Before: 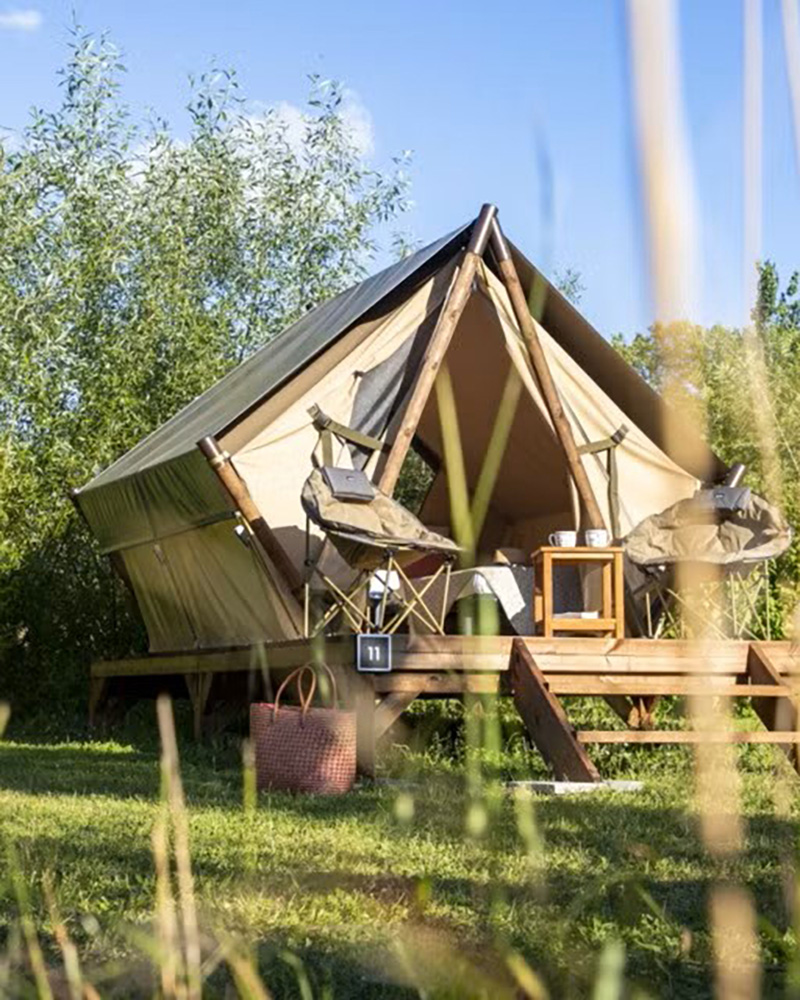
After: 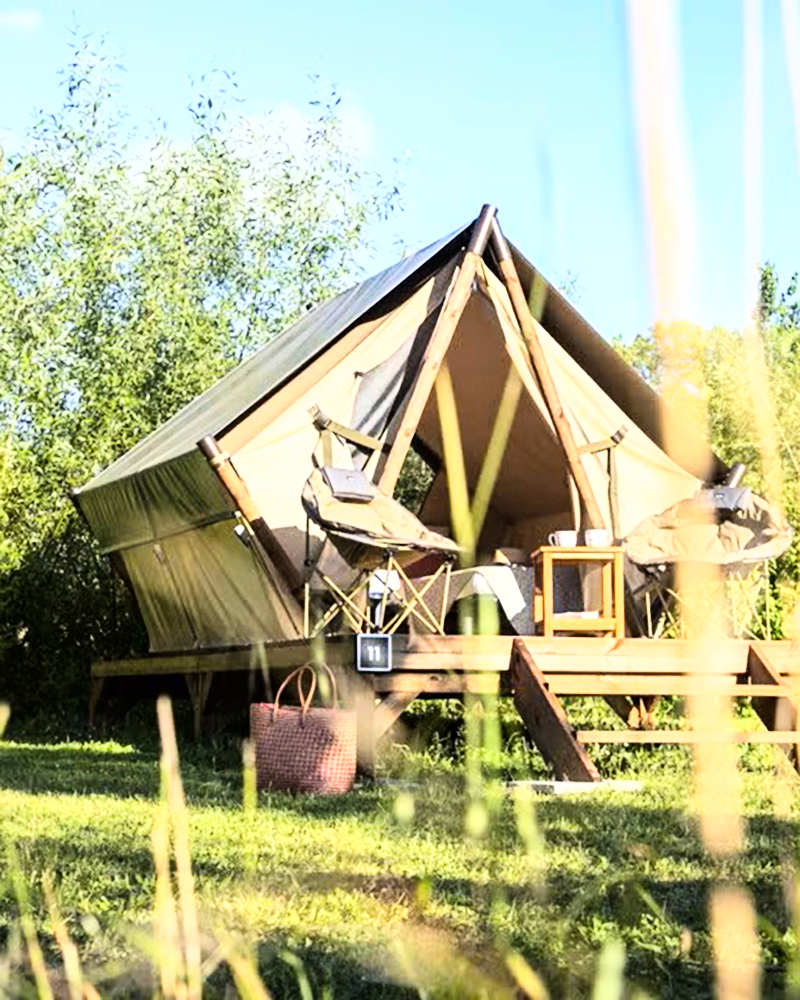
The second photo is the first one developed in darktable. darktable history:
base curve: curves: ch0 [(0, 0) (0.007, 0.004) (0.027, 0.03) (0.046, 0.07) (0.207, 0.54) (0.442, 0.872) (0.673, 0.972) (1, 1)]
